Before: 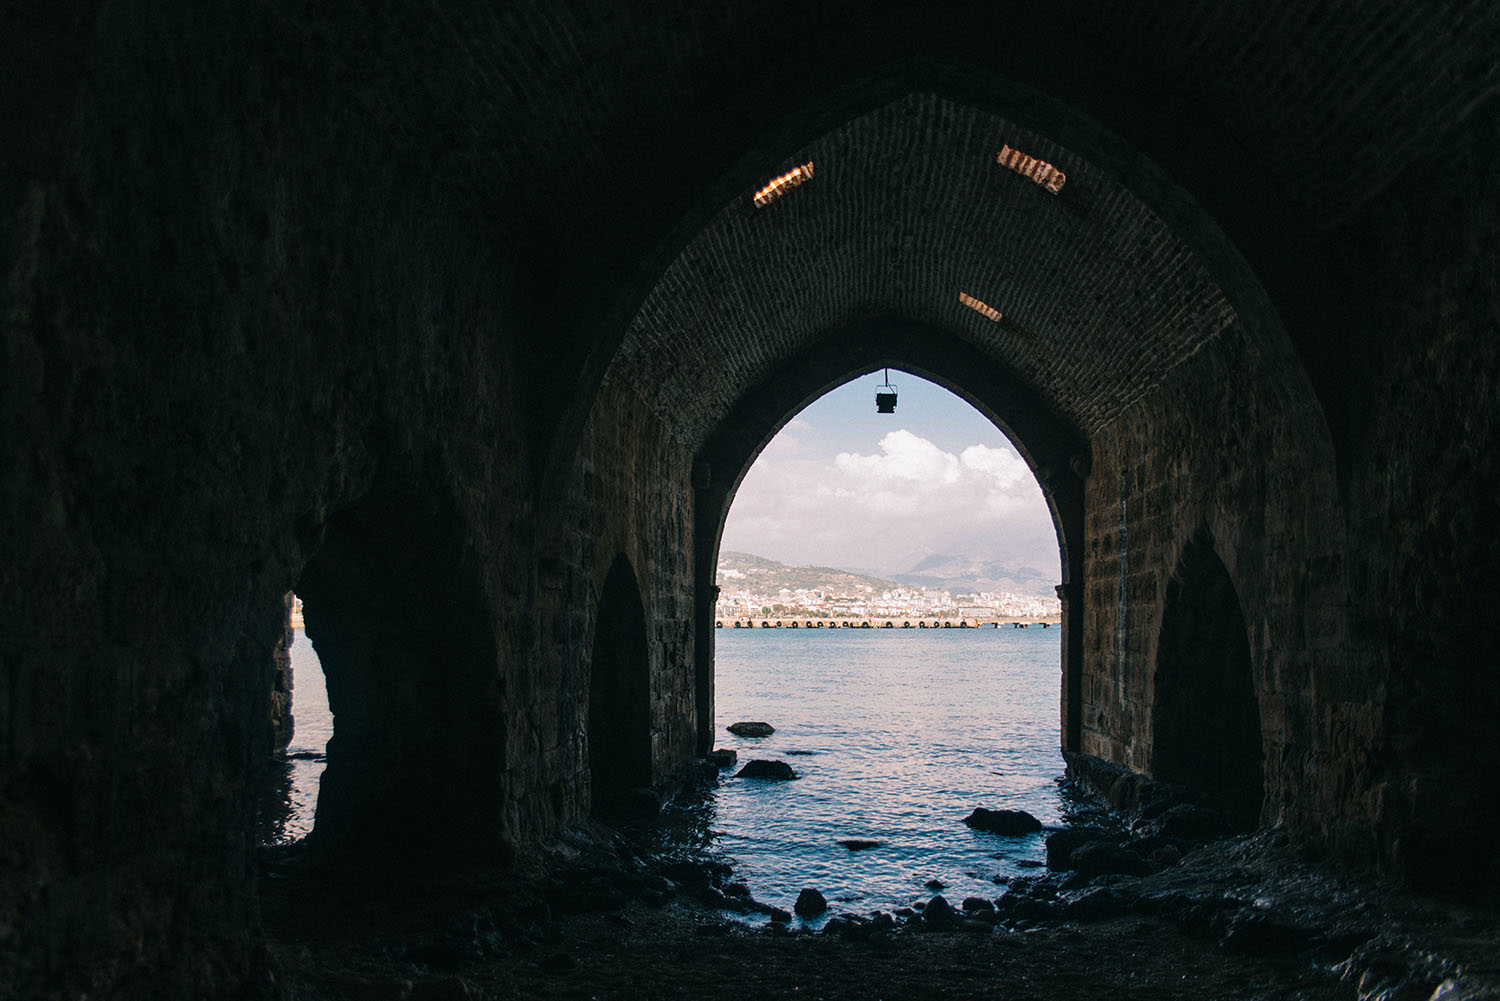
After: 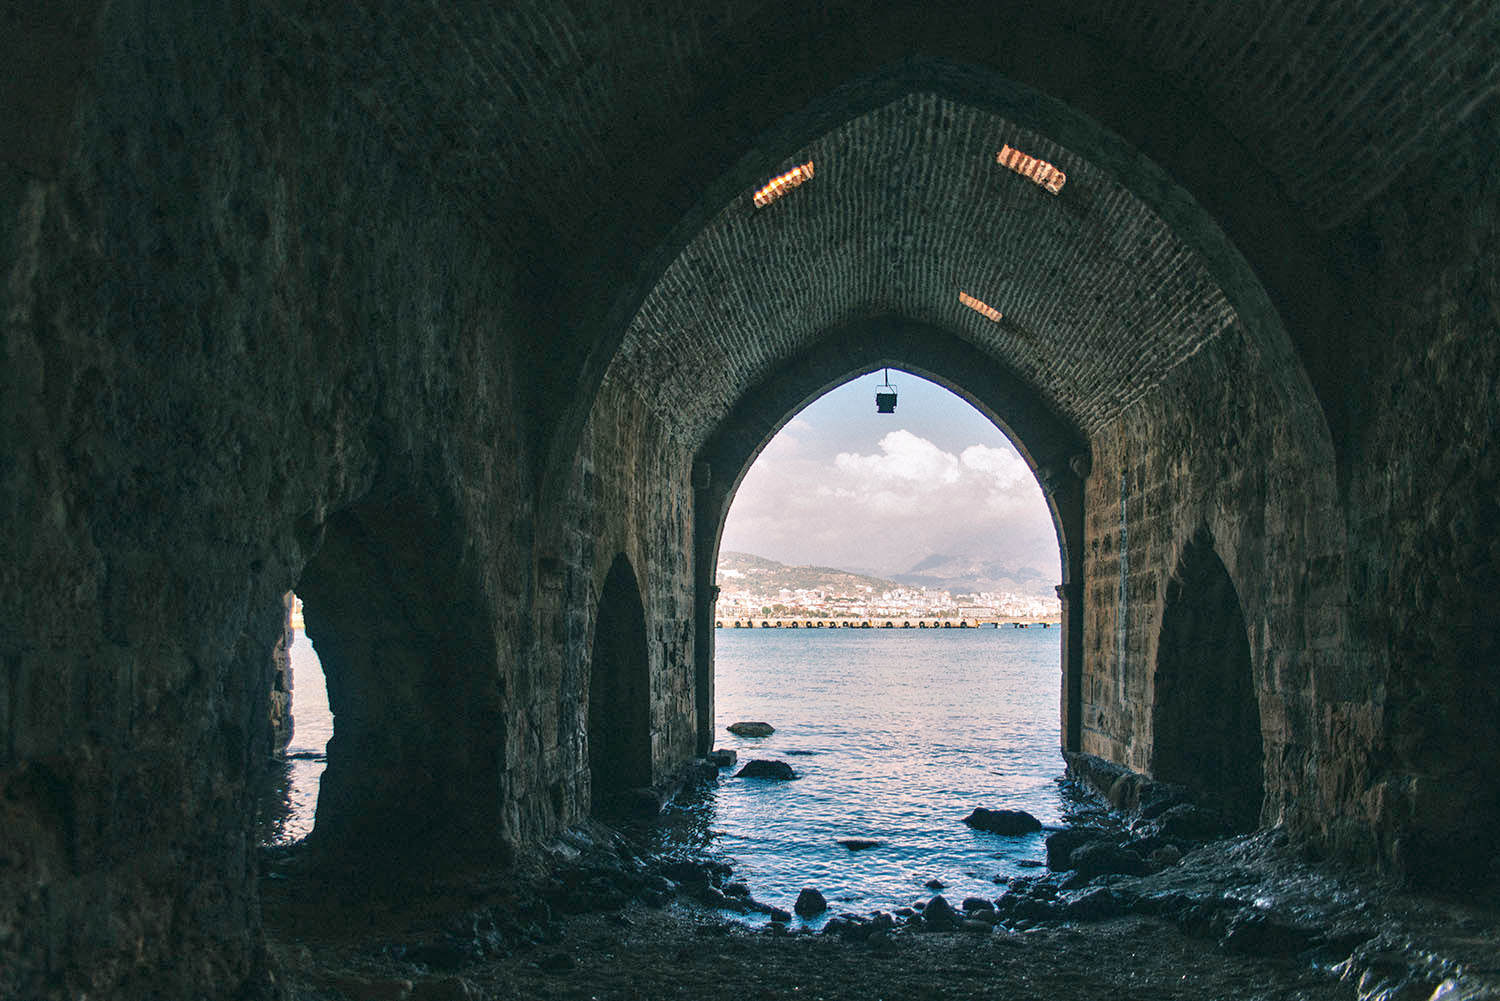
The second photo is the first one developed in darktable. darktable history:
tone equalizer: -8 EV 1.99 EV, -7 EV 1.99 EV, -6 EV 1.98 EV, -5 EV 1.99 EV, -4 EV 1.97 EV, -3 EV 1.48 EV, -2 EV 0.97 EV, -1 EV 0.479 EV
local contrast: mode bilateral grid, contrast 19, coarseness 50, detail 119%, midtone range 0.2
